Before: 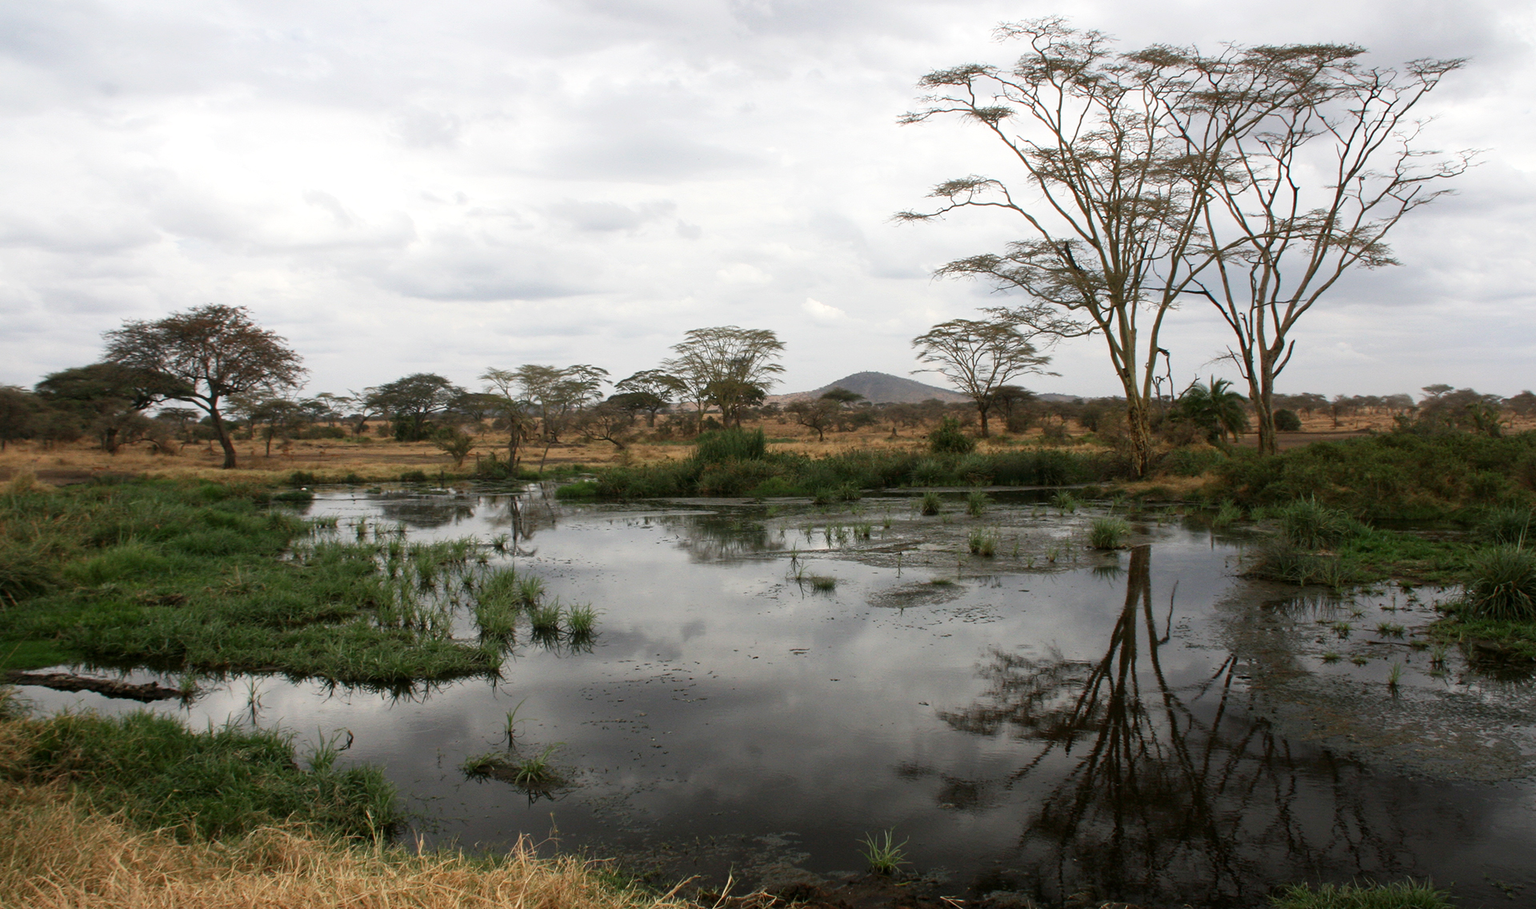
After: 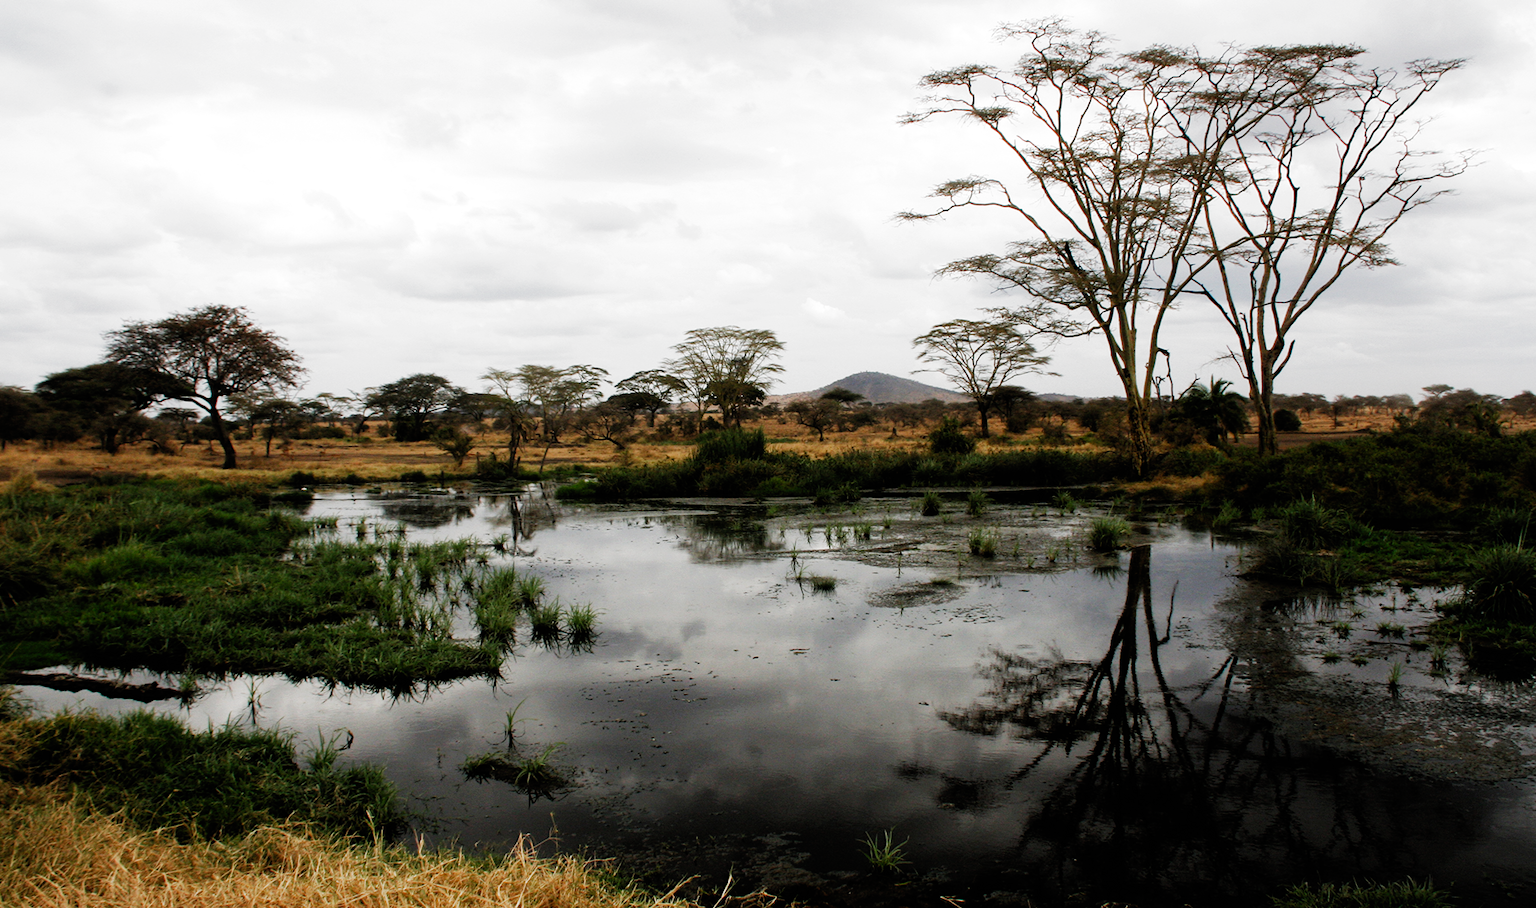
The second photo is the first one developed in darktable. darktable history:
tone equalizer: on, module defaults
filmic rgb: black relative exposure -6.43 EV, white relative exposure 2.43 EV, threshold 3 EV, hardness 5.27, latitude 0.1%, contrast 1.425, highlights saturation mix 2%, preserve chrominance no, color science v5 (2021), contrast in shadows safe, contrast in highlights safe, enable highlight reconstruction true
rotate and perspective: crop left 0, crop top 0
rgb curve: curves: ch0 [(0, 0) (0.136, 0.078) (0.262, 0.245) (0.414, 0.42) (1, 1)], compensate middle gray true, preserve colors basic power
